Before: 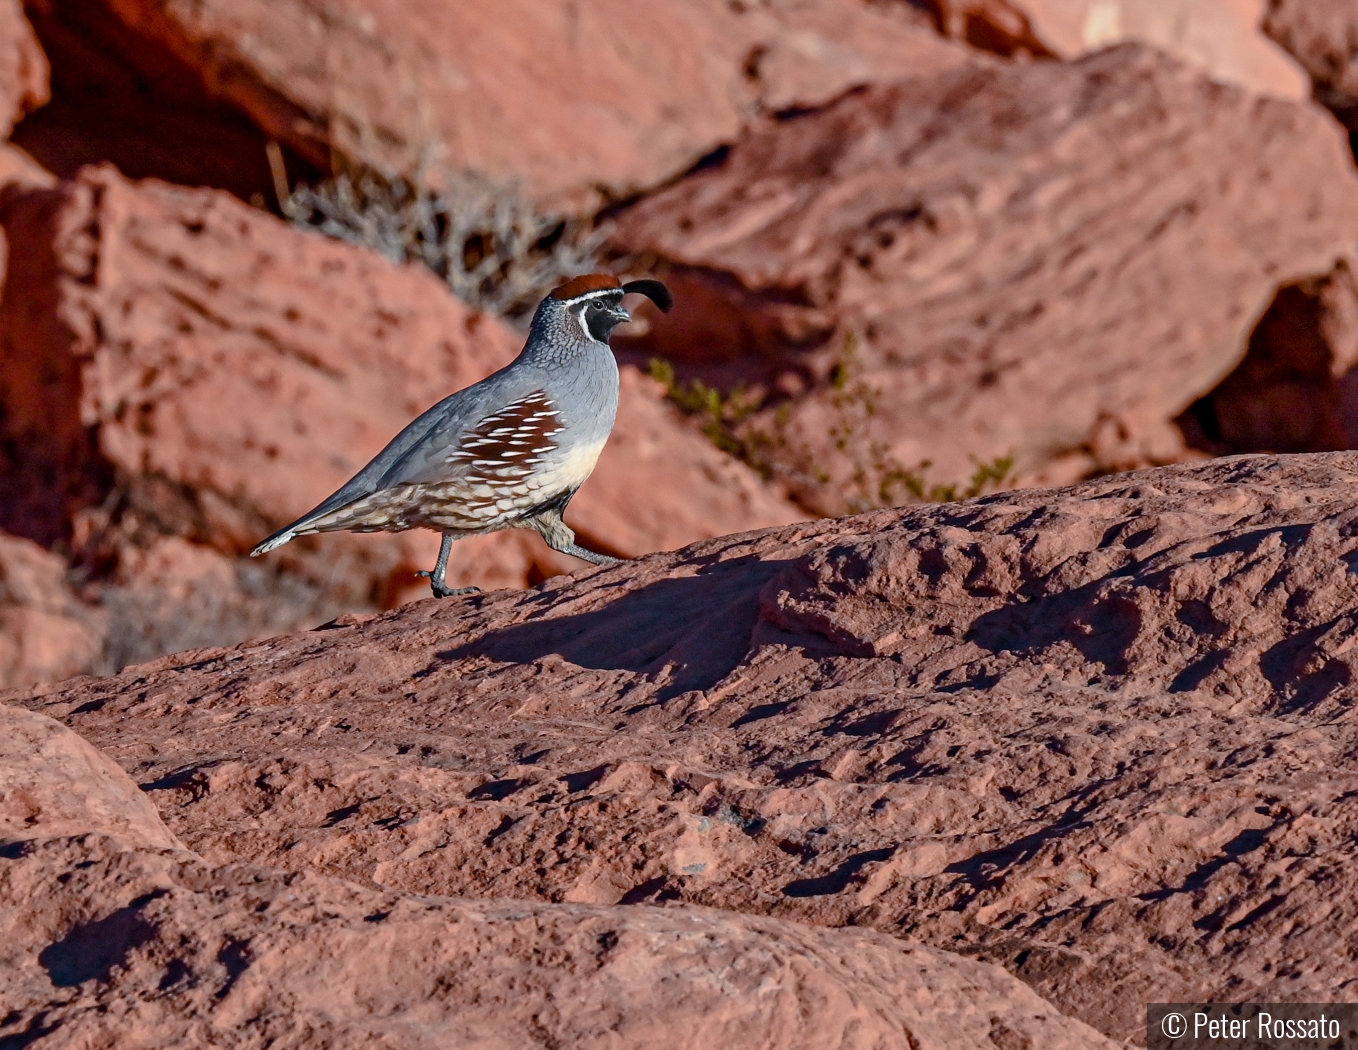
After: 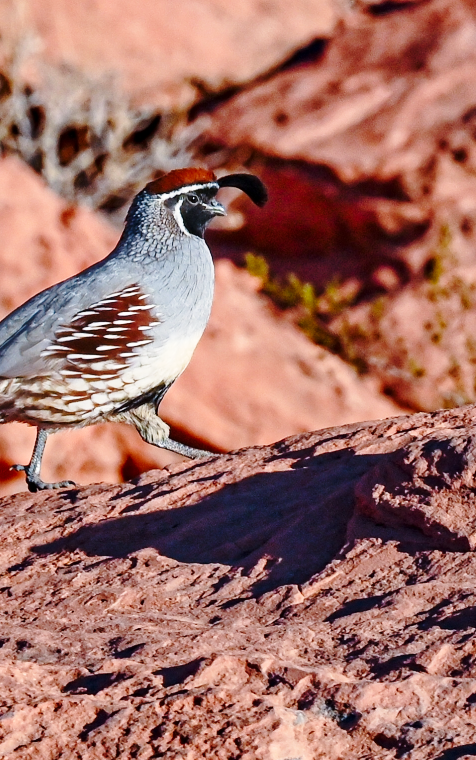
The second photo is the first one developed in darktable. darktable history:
base curve: curves: ch0 [(0, 0) (0.028, 0.03) (0.121, 0.232) (0.46, 0.748) (0.859, 0.968) (1, 1)], preserve colors none
crop and rotate: left 29.855%, top 10.262%, right 35.052%, bottom 17.306%
